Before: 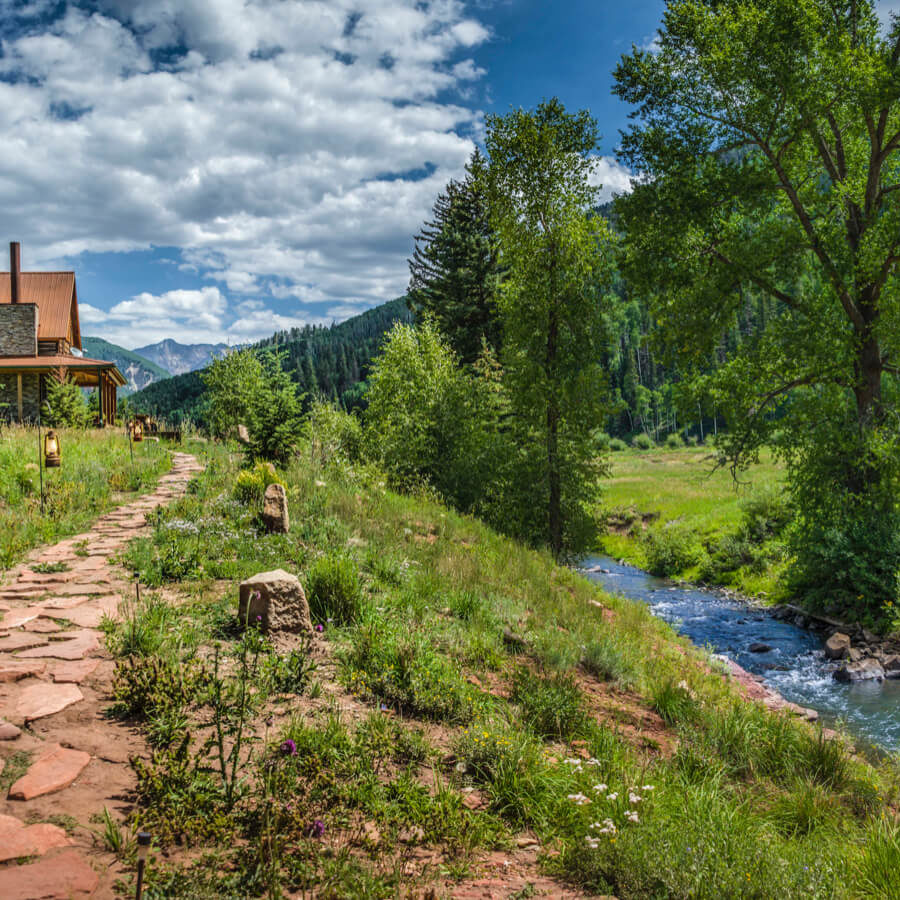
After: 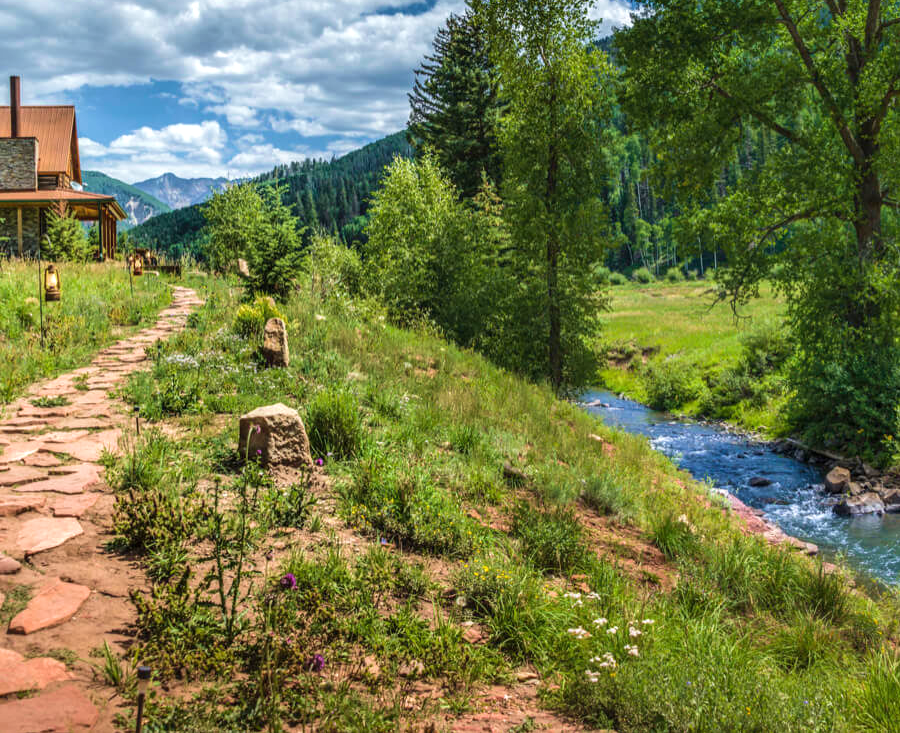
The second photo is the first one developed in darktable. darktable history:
crop and rotate: top 18.507%
exposure: exposure 0.3 EV, compensate highlight preservation false
velvia: on, module defaults
